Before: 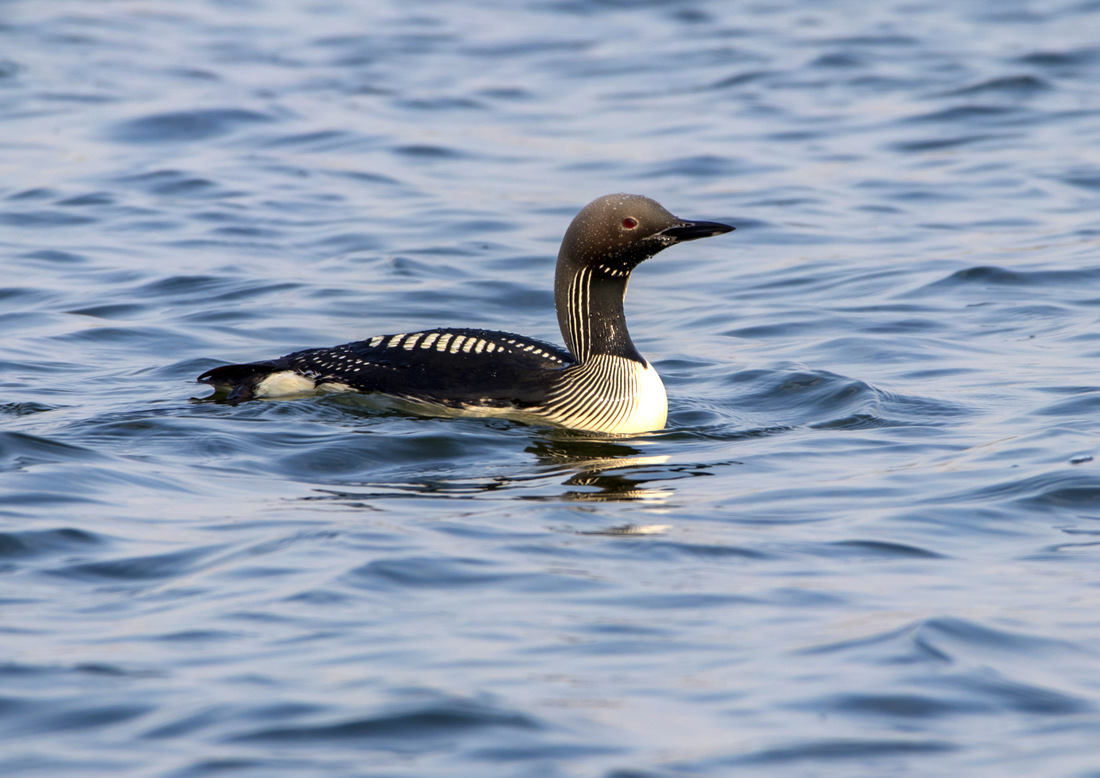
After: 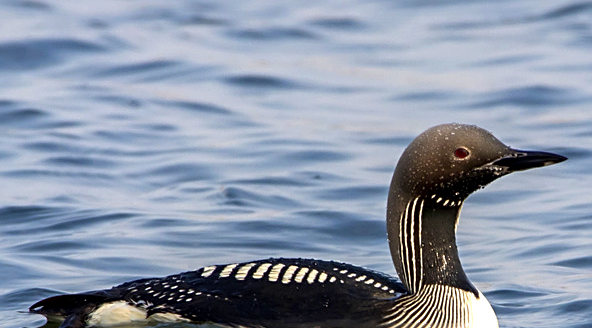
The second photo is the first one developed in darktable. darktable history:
crop: left 15.326%, top 9.077%, right 30.772%, bottom 48.719%
local contrast: mode bilateral grid, contrast 20, coarseness 50, detail 119%, midtone range 0.2
sharpen: on, module defaults
